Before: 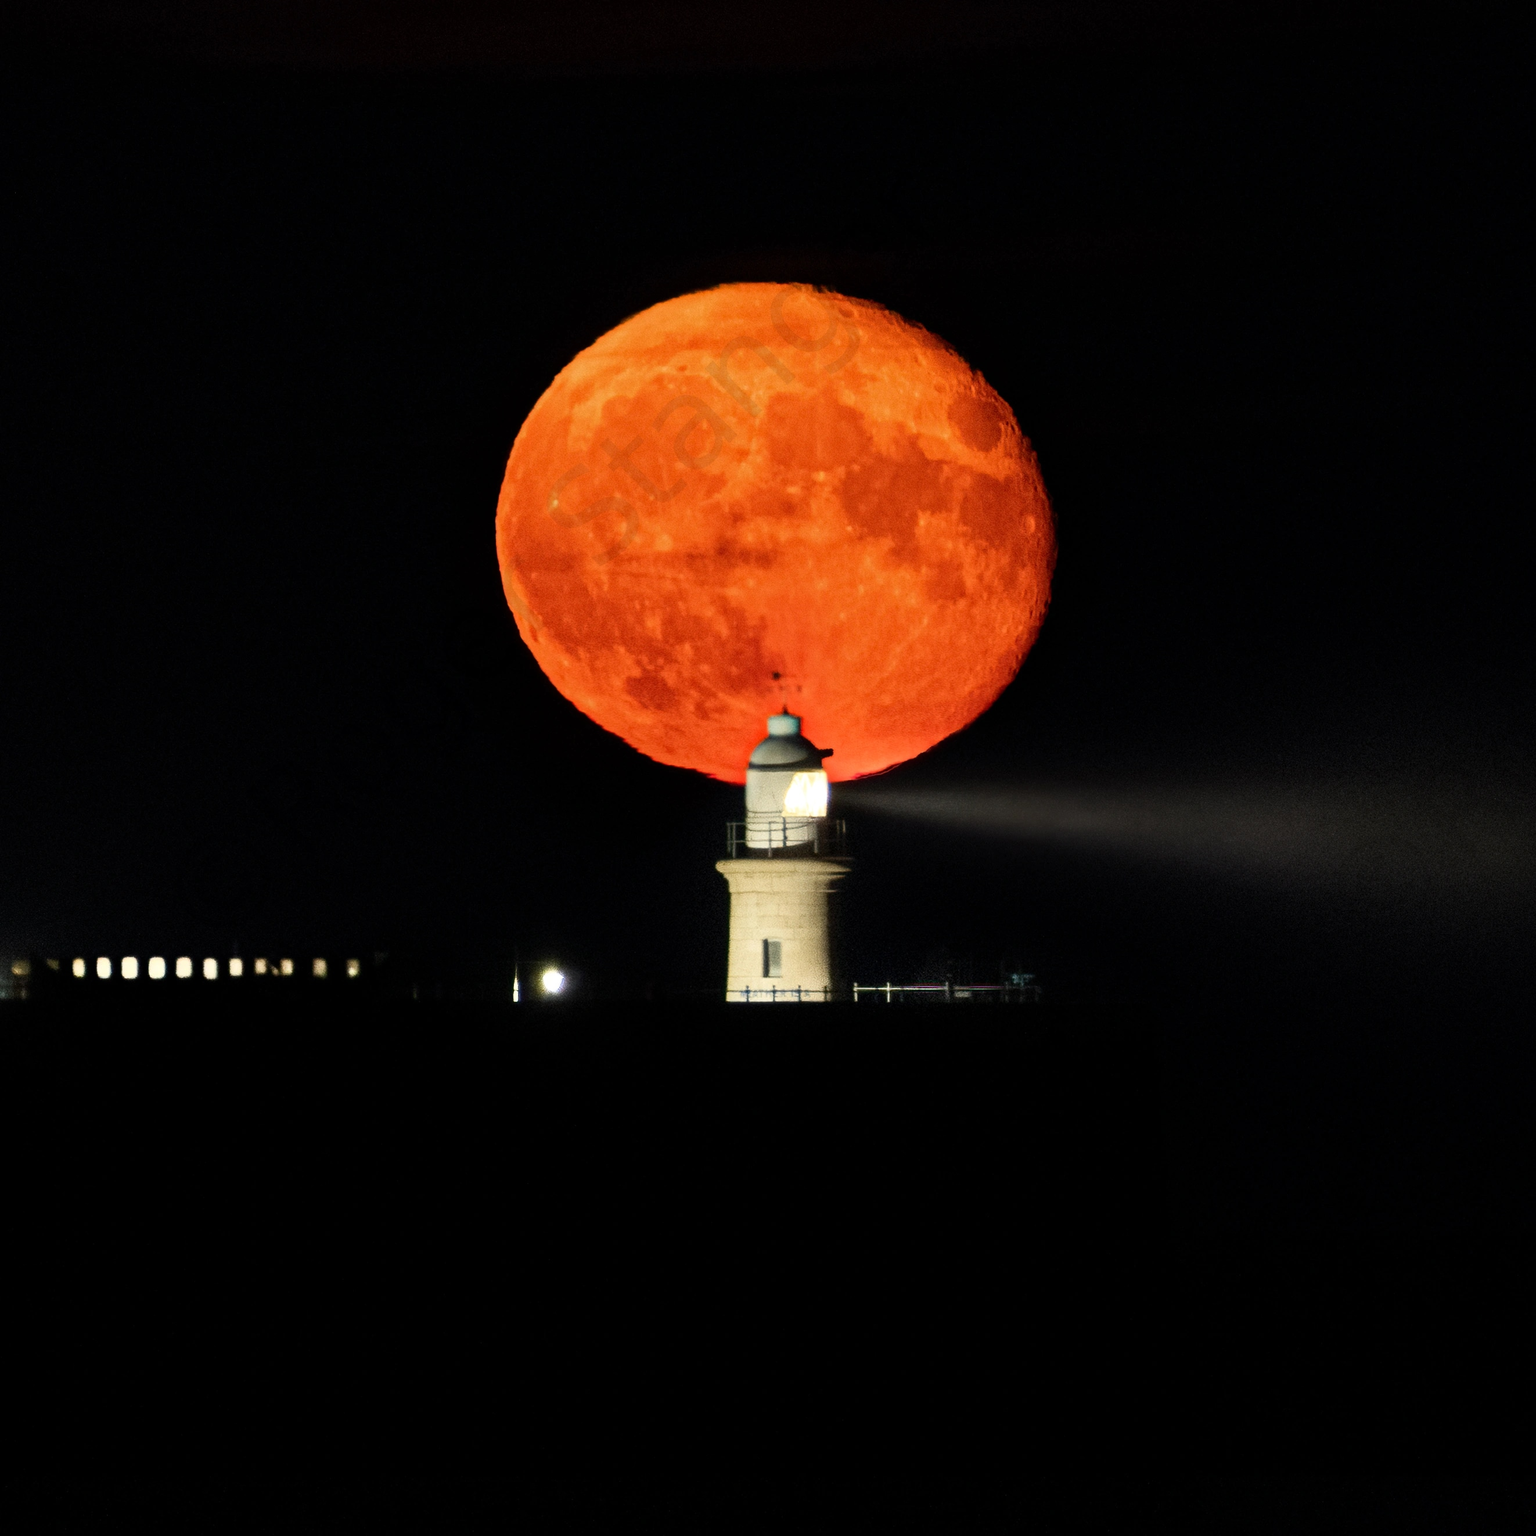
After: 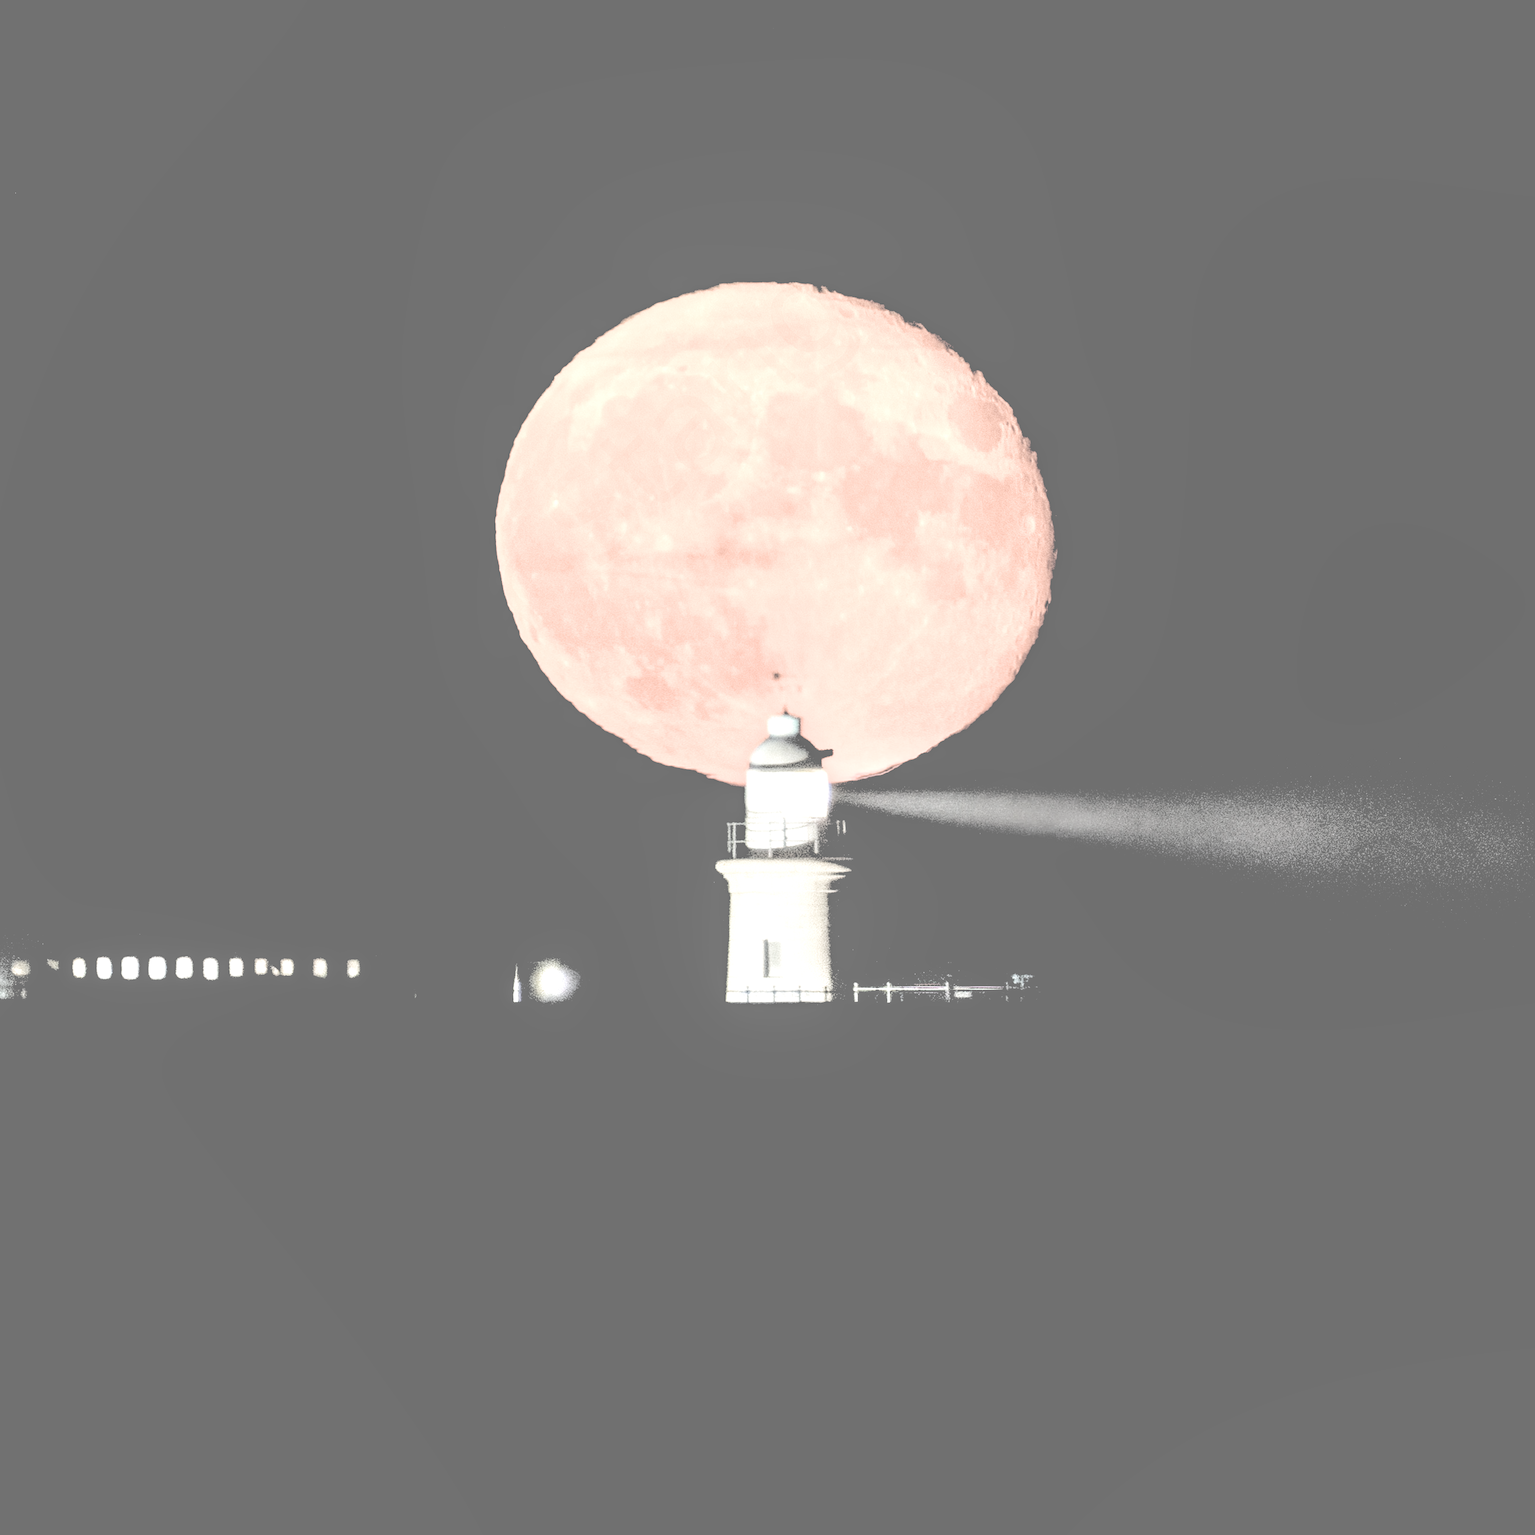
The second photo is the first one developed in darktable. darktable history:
exposure: exposure 0.74 EV, compensate highlight preservation false
sharpen: amount 0.2
contrast brightness saturation: contrast -0.32, brightness 0.75, saturation -0.78
velvia: on, module defaults
rgb levels: preserve colors sum RGB, levels [[0.038, 0.433, 0.934], [0, 0.5, 1], [0, 0.5, 1]]
filmic rgb: black relative exposure -7.65 EV, white relative exposure 4.56 EV, hardness 3.61
local contrast: highlights 19%, detail 186%
white balance: red 0.976, blue 1.04
